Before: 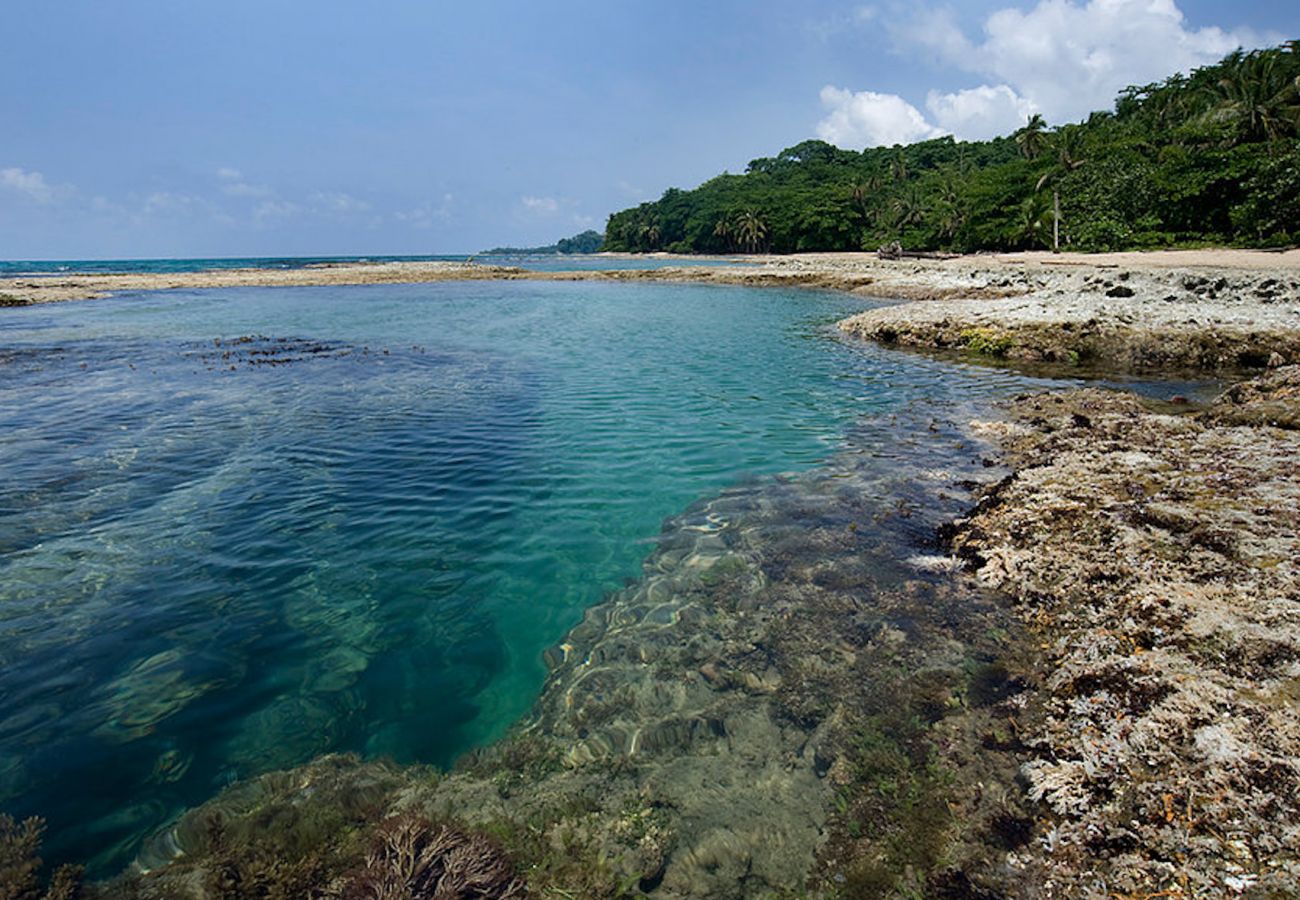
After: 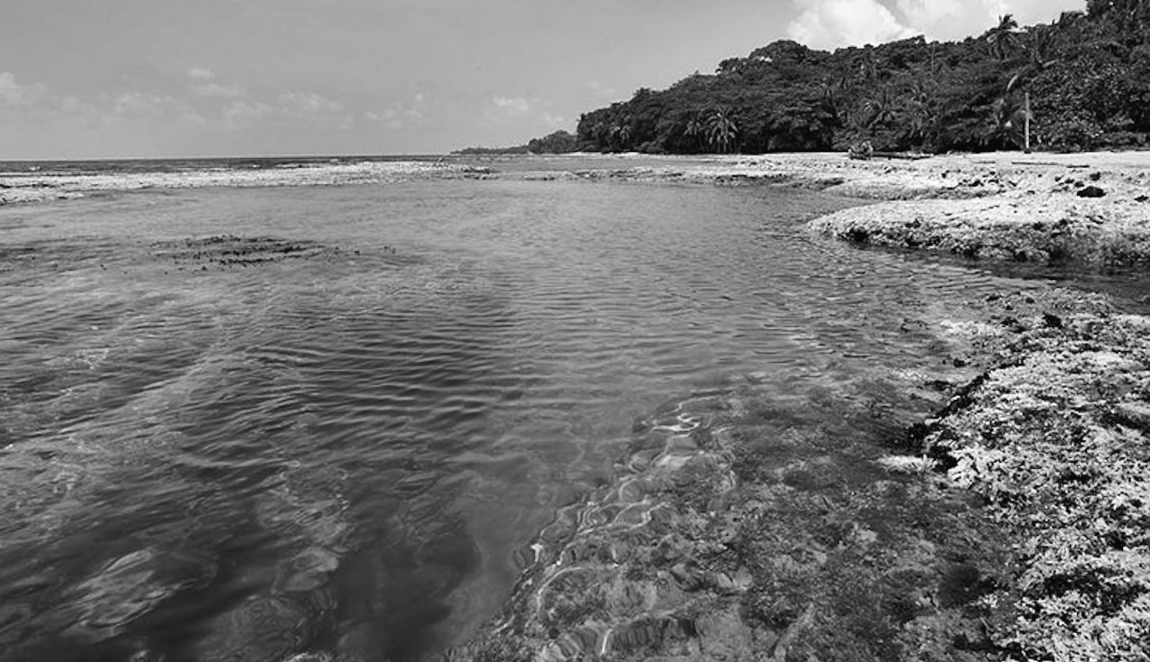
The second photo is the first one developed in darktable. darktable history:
crop and rotate: left 2.288%, top 11.203%, right 9.219%, bottom 15.197%
contrast brightness saturation: saturation -1
tone curve: curves: ch0 [(0, 0) (0.003, 0.019) (0.011, 0.022) (0.025, 0.03) (0.044, 0.049) (0.069, 0.08) (0.1, 0.111) (0.136, 0.144) (0.177, 0.189) (0.224, 0.23) (0.277, 0.285) (0.335, 0.356) (0.399, 0.428) (0.468, 0.511) (0.543, 0.597) (0.623, 0.682) (0.709, 0.773) (0.801, 0.865) (0.898, 0.945) (1, 1)], preserve colors none
tone equalizer: on, module defaults
shadows and highlights: low approximation 0.01, soften with gaussian
